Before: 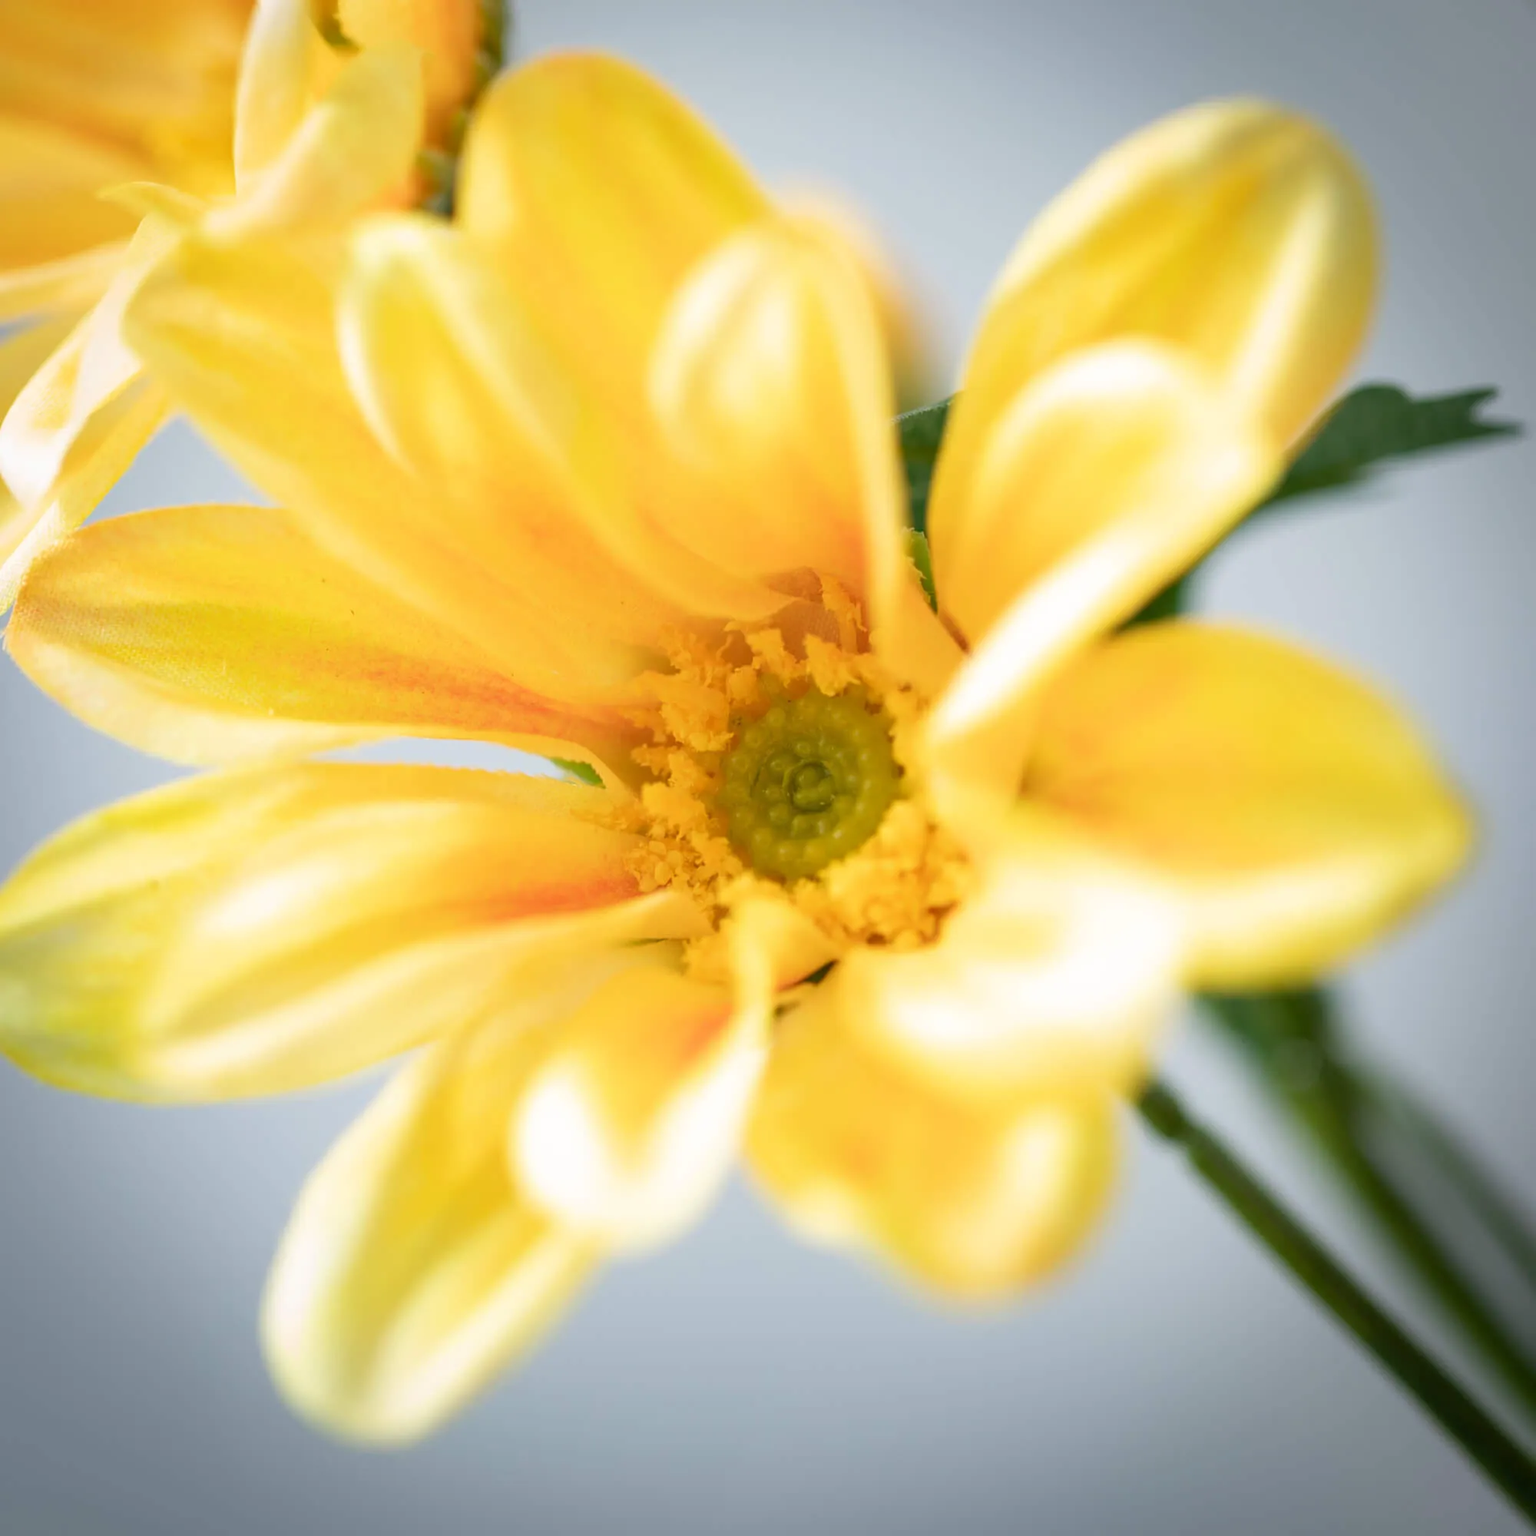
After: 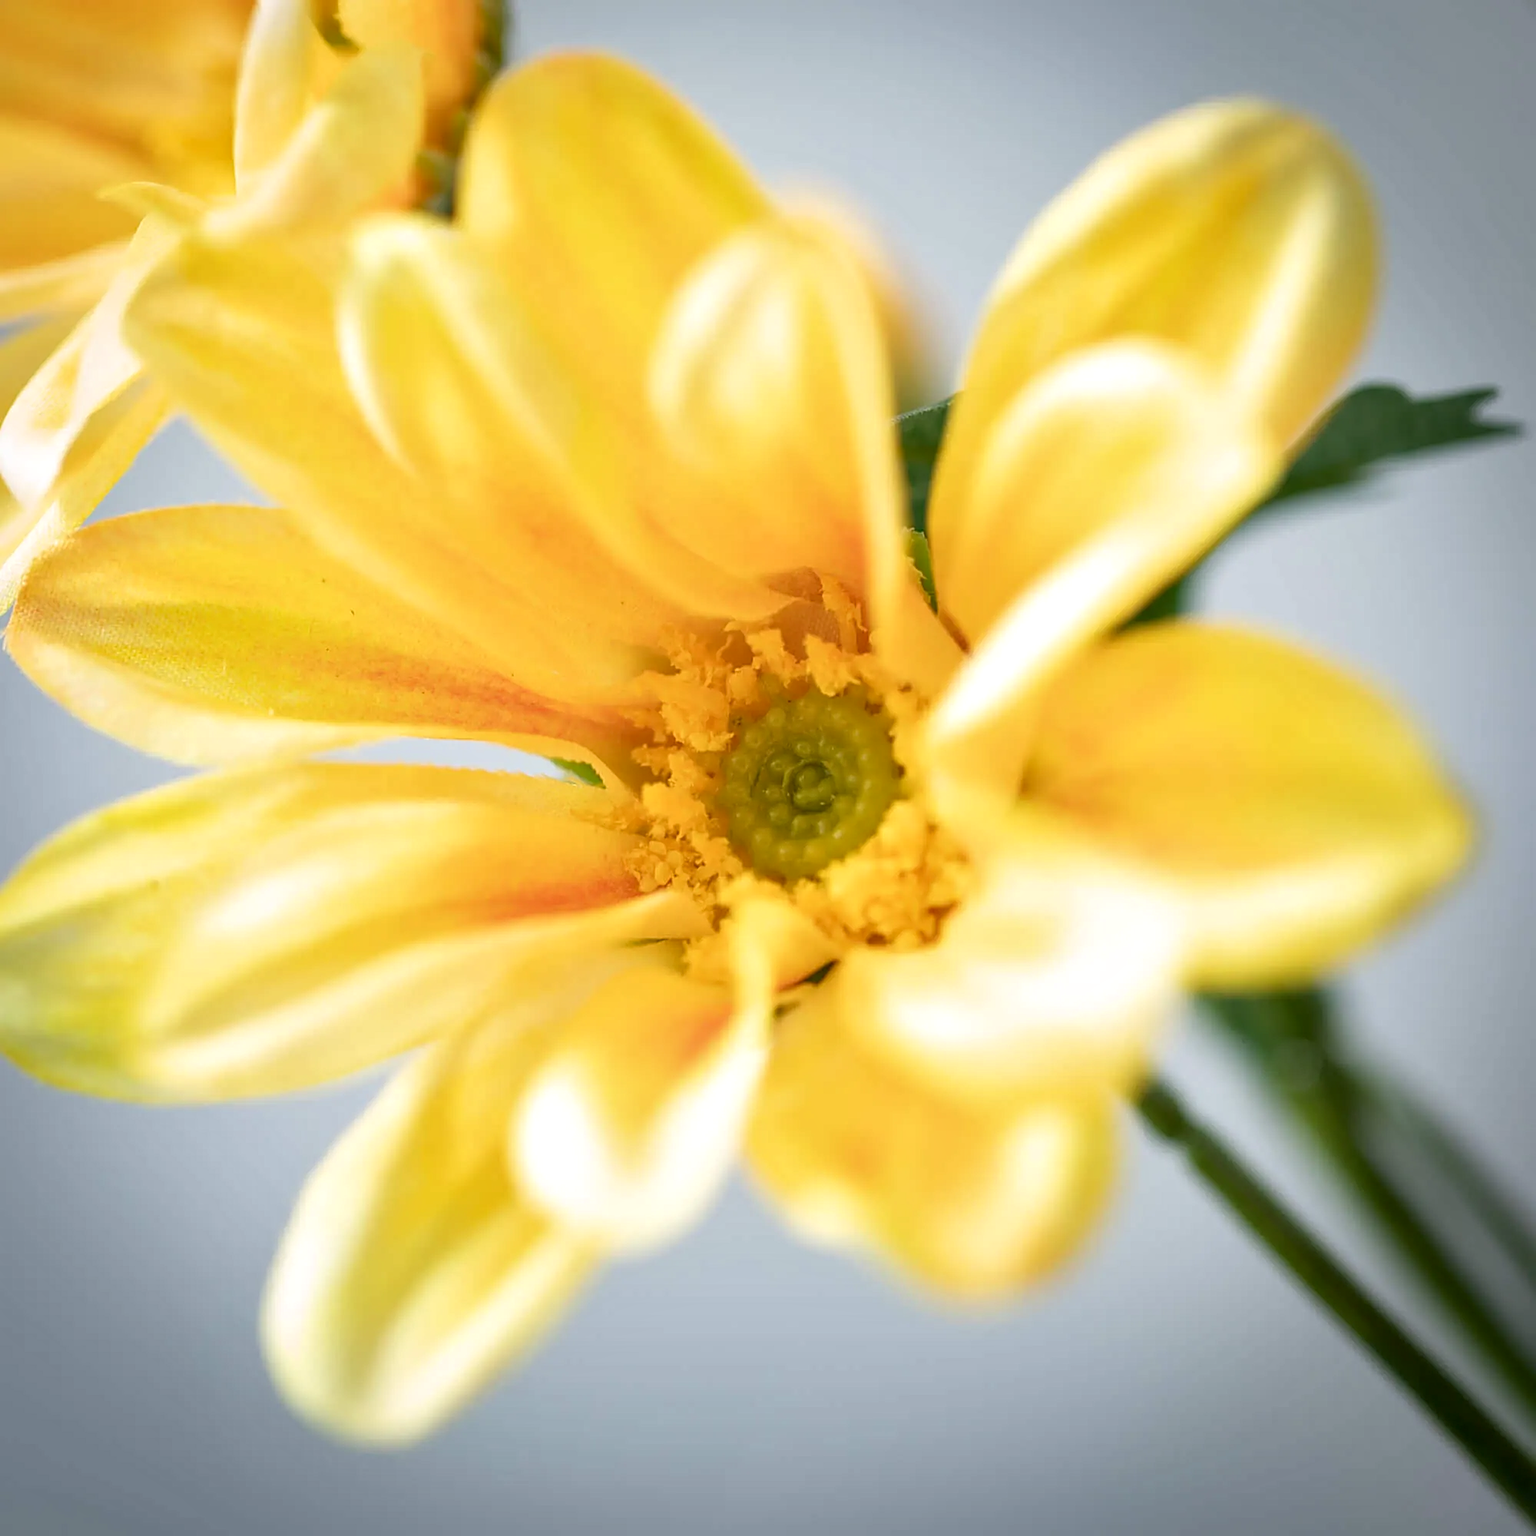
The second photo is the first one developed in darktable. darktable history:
sharpen: amount 0.478
local contrast: mode bilateral grid, contrast 20, coarseness 50, detail 130%, midtone range 0.2
